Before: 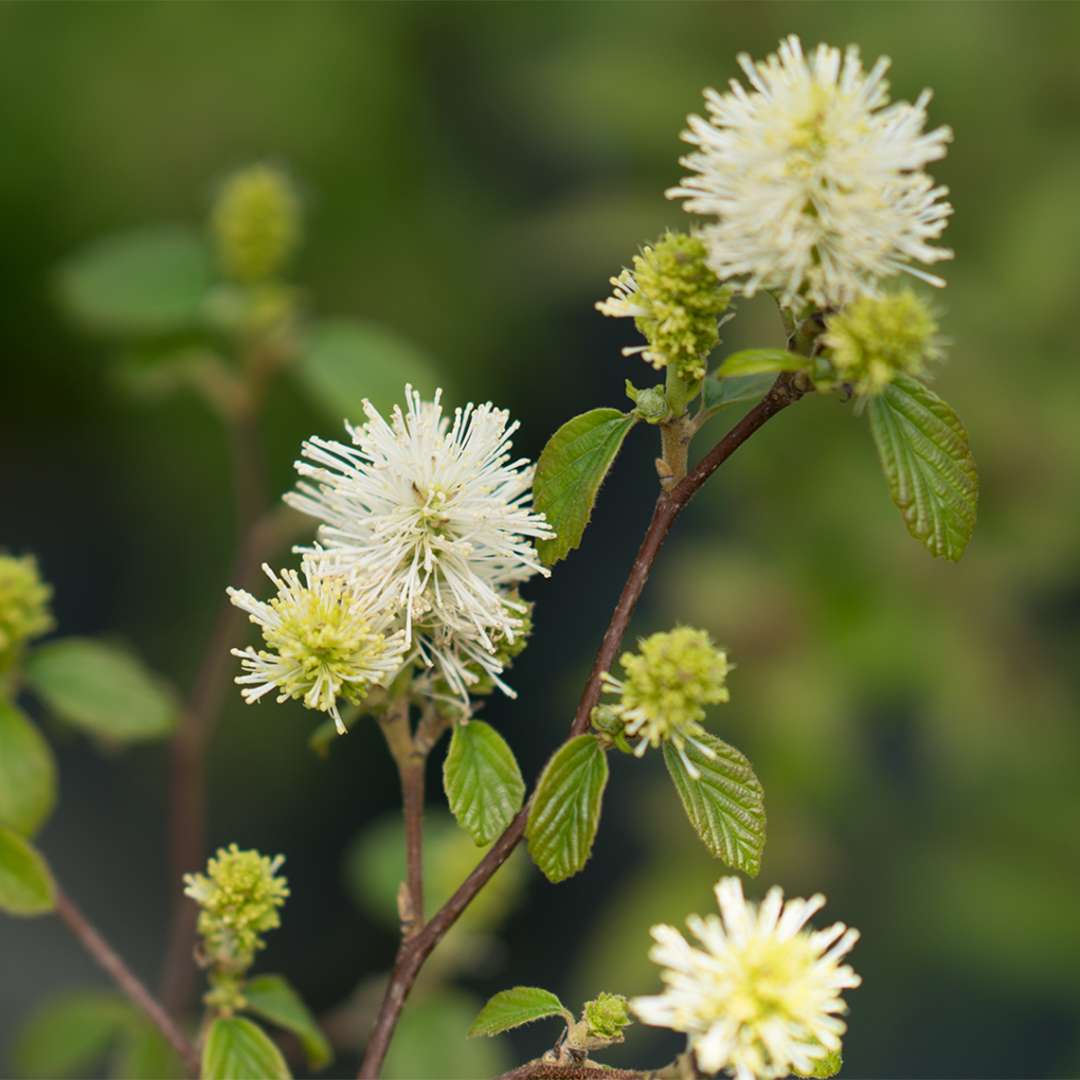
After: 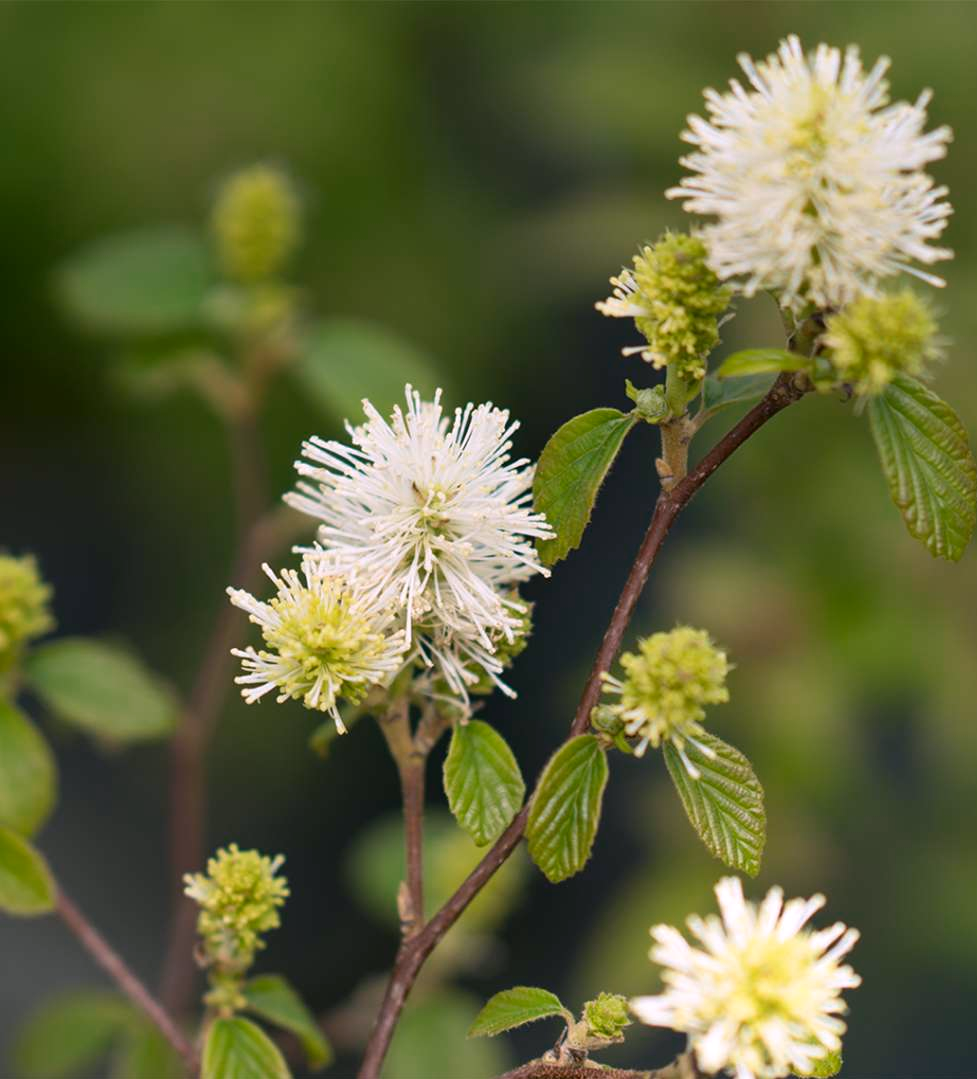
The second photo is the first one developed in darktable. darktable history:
crop: right 9.509%, bottom 0.031%
white balance: red 1.05, blue 1.072
color zones: curves: ch0 [(0.25, 0.5) (0.636, 0.25) (0.75, 0.5)]
